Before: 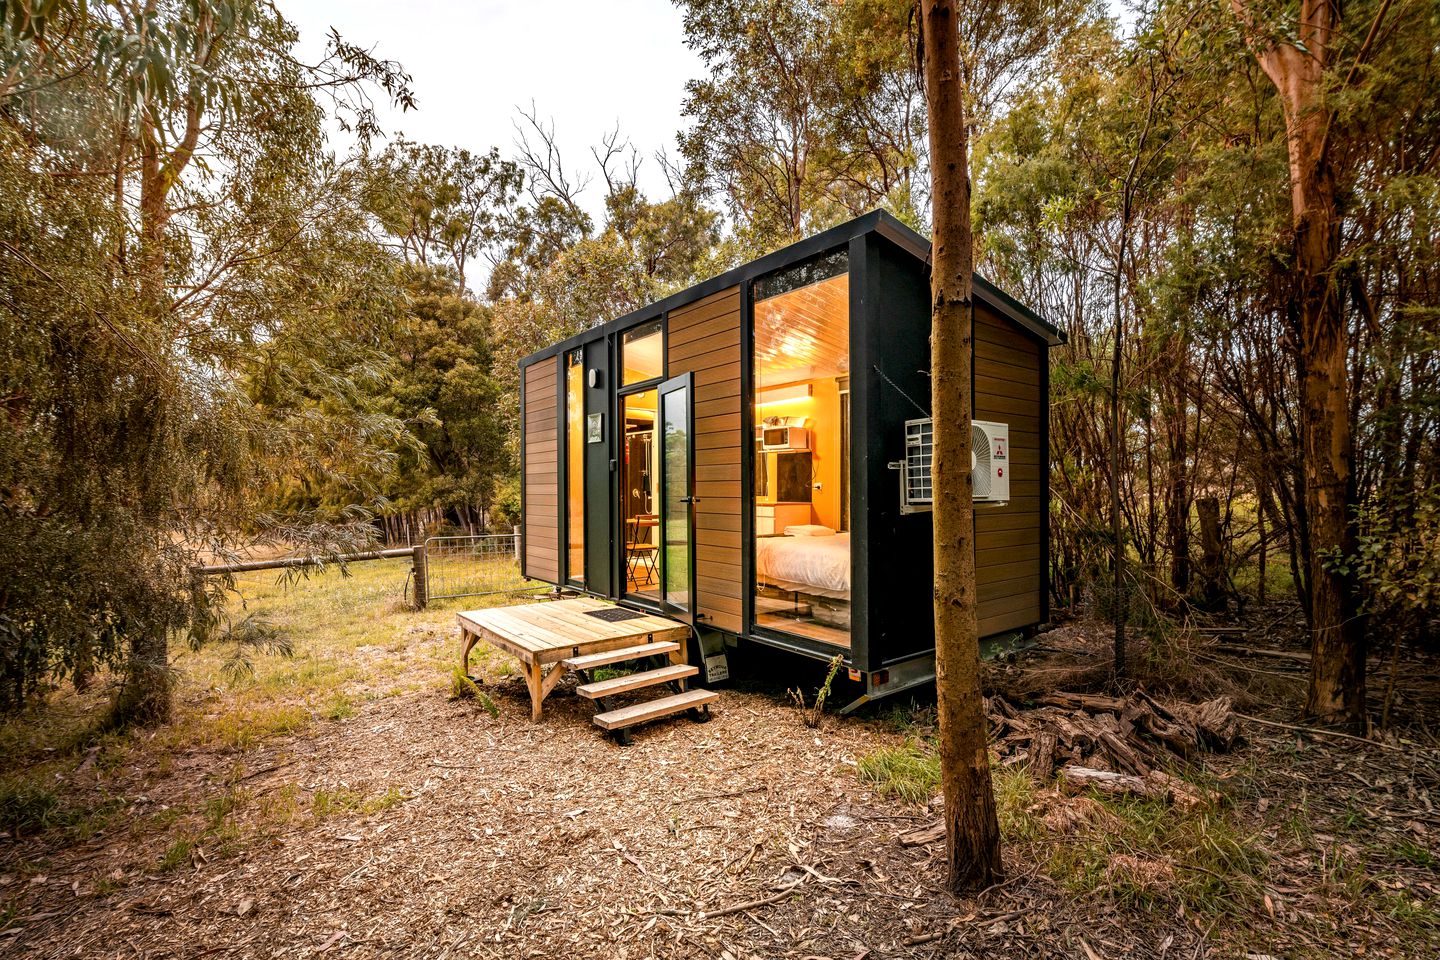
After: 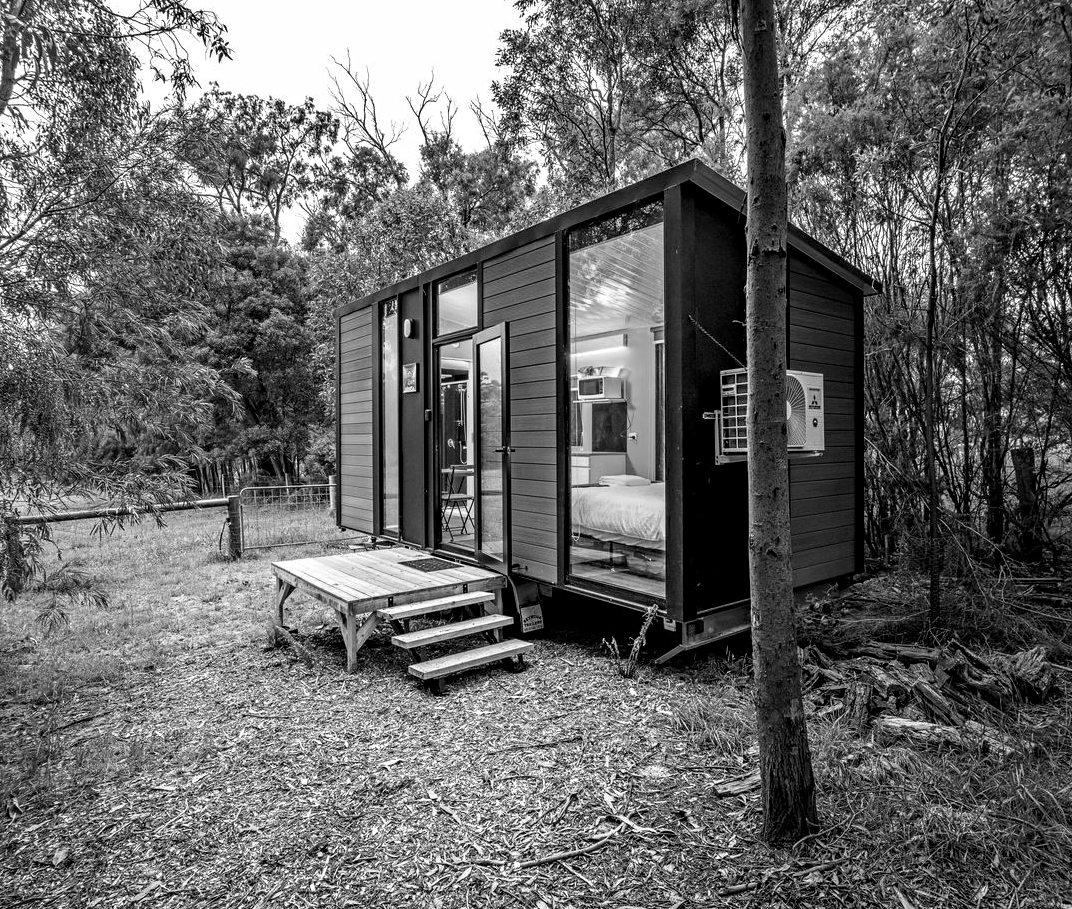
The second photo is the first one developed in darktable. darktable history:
color calibration: output gray [0.22, 0.42, 0.37, 0], illuminant as shot in camera, x 0.358, y 0.373, temperature 4628.91 K, gamut compression 2.98
crop and rotate: left 12.912%, top 5.272%, right 12.605%
contrast equalizer: y [[0.502, 0.505, 0.512, 0.529, 0.564, 0.588], [0.5 ×6], [0.502, 0.505, 0.512, 0.529, 0.564, 0.588], [0, 0.001, 0.001, 0.004, 0.008, 0.011], [0, 0.001, 0.001, 0.004, 0.008, 0.011]]
